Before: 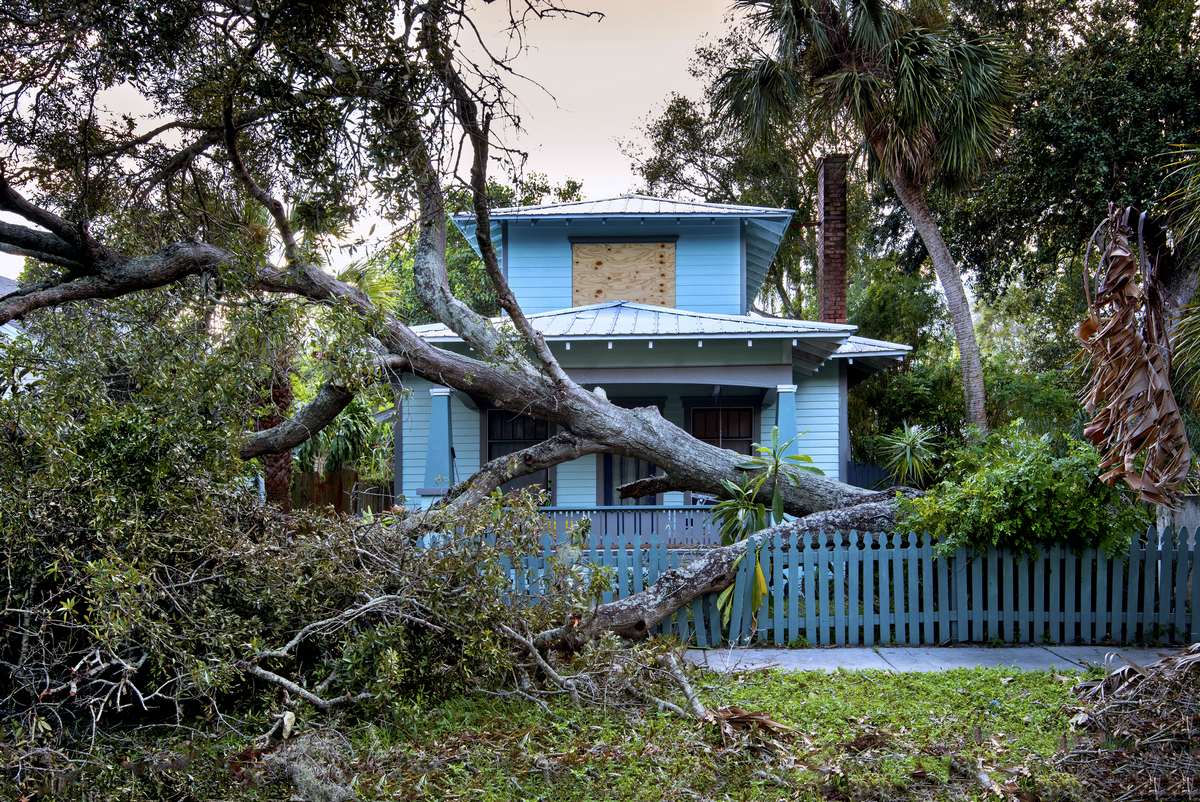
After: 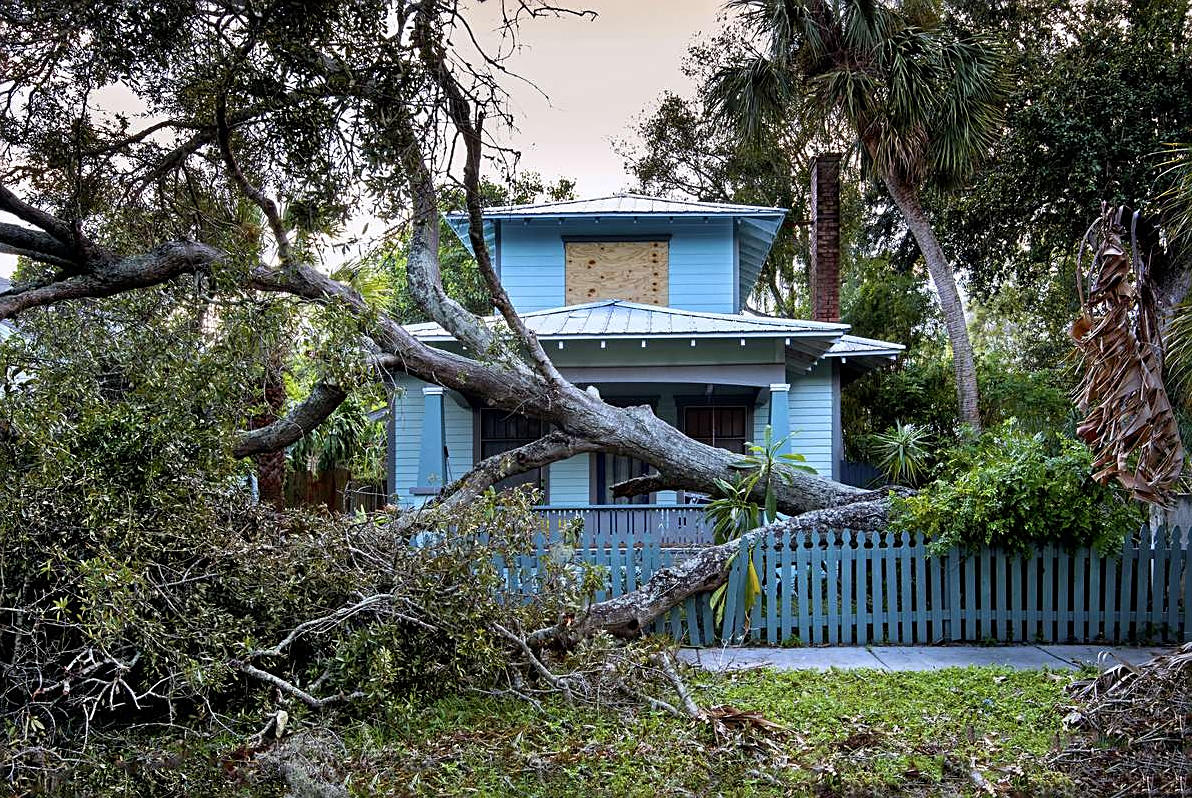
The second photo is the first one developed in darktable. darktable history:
crop and rotate: left 0.614%, top 0.179%, bottom 0.309%
sharpen: on, module defaults
